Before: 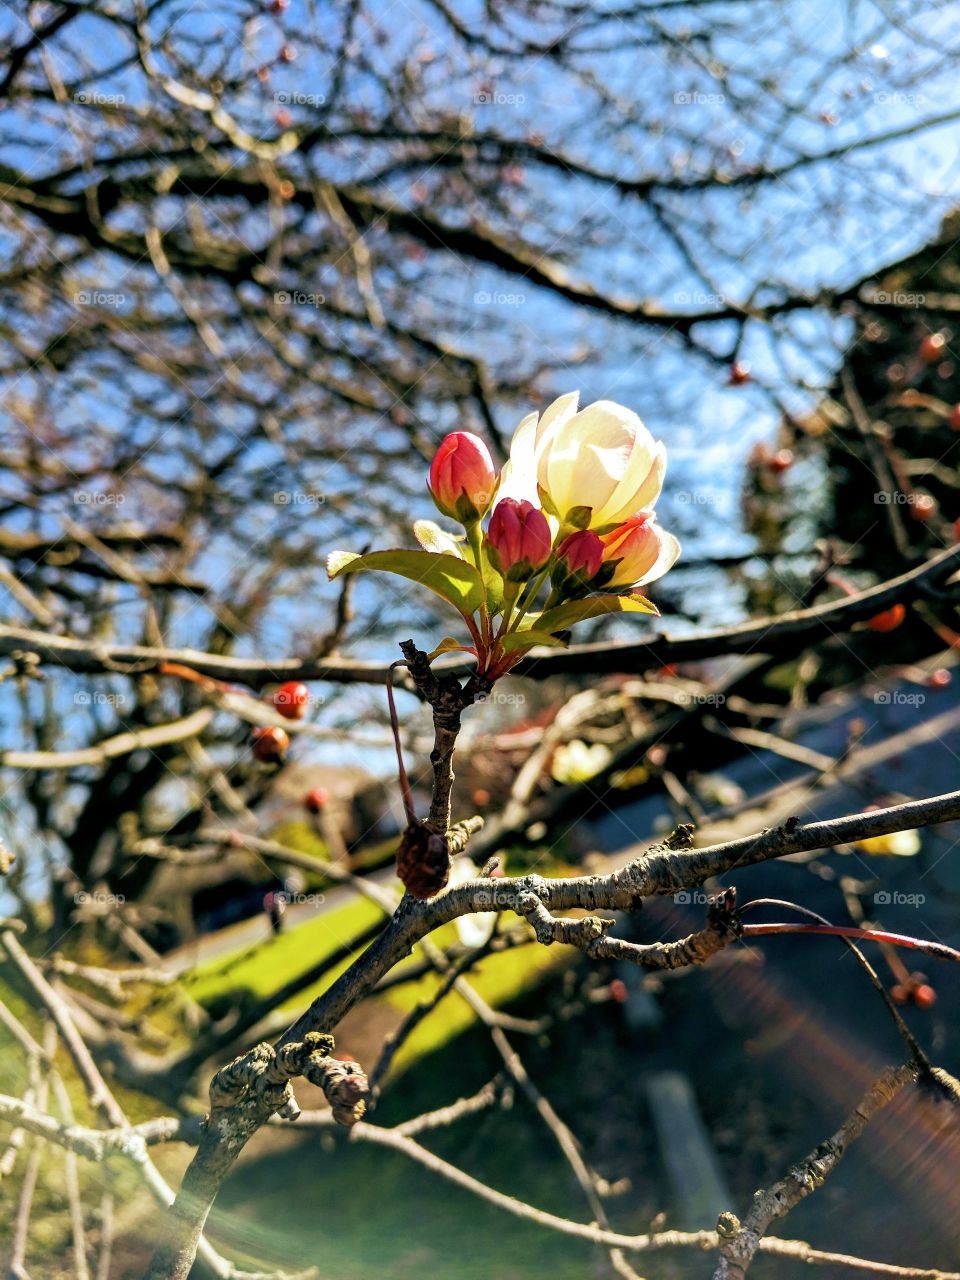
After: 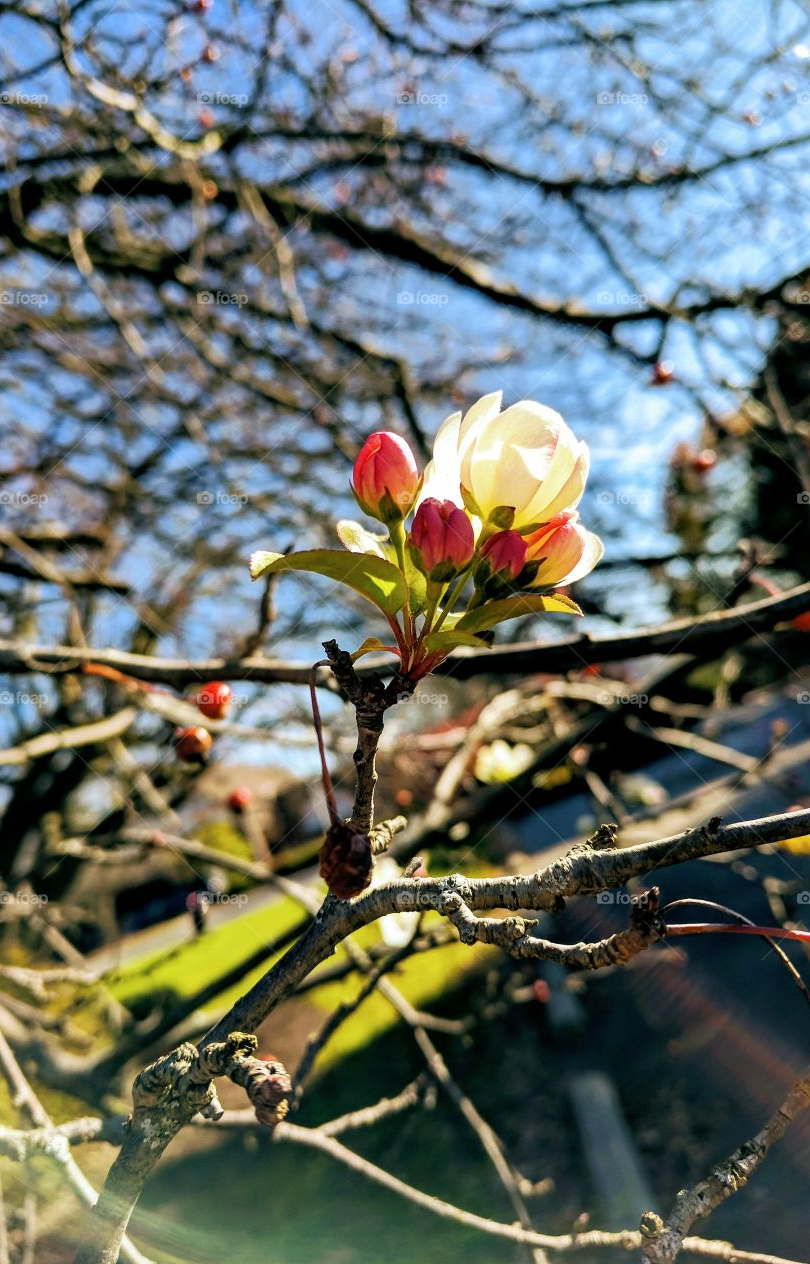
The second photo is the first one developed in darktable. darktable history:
crop: left 8.026%, right 7.374%
